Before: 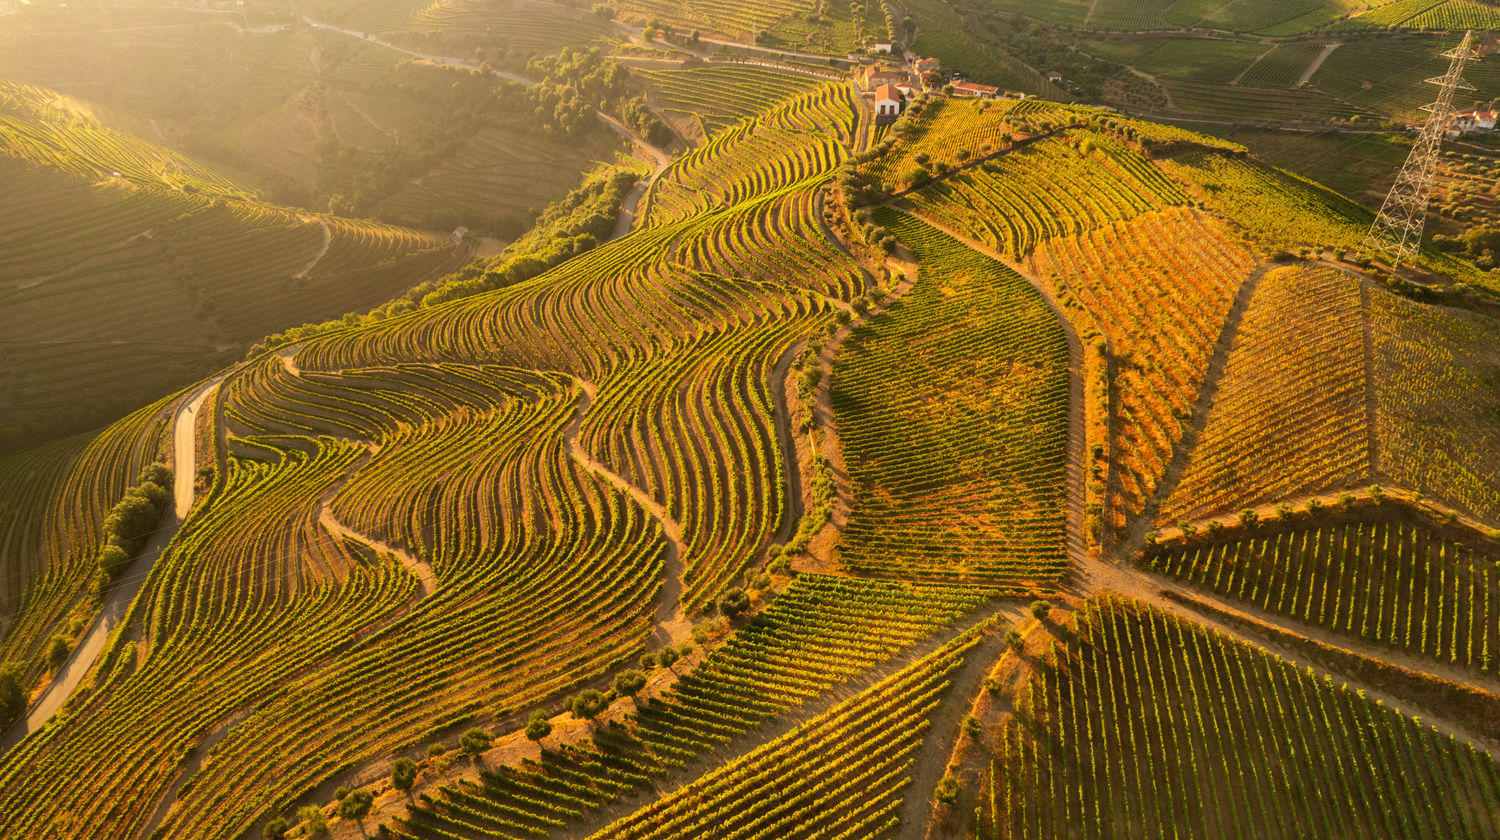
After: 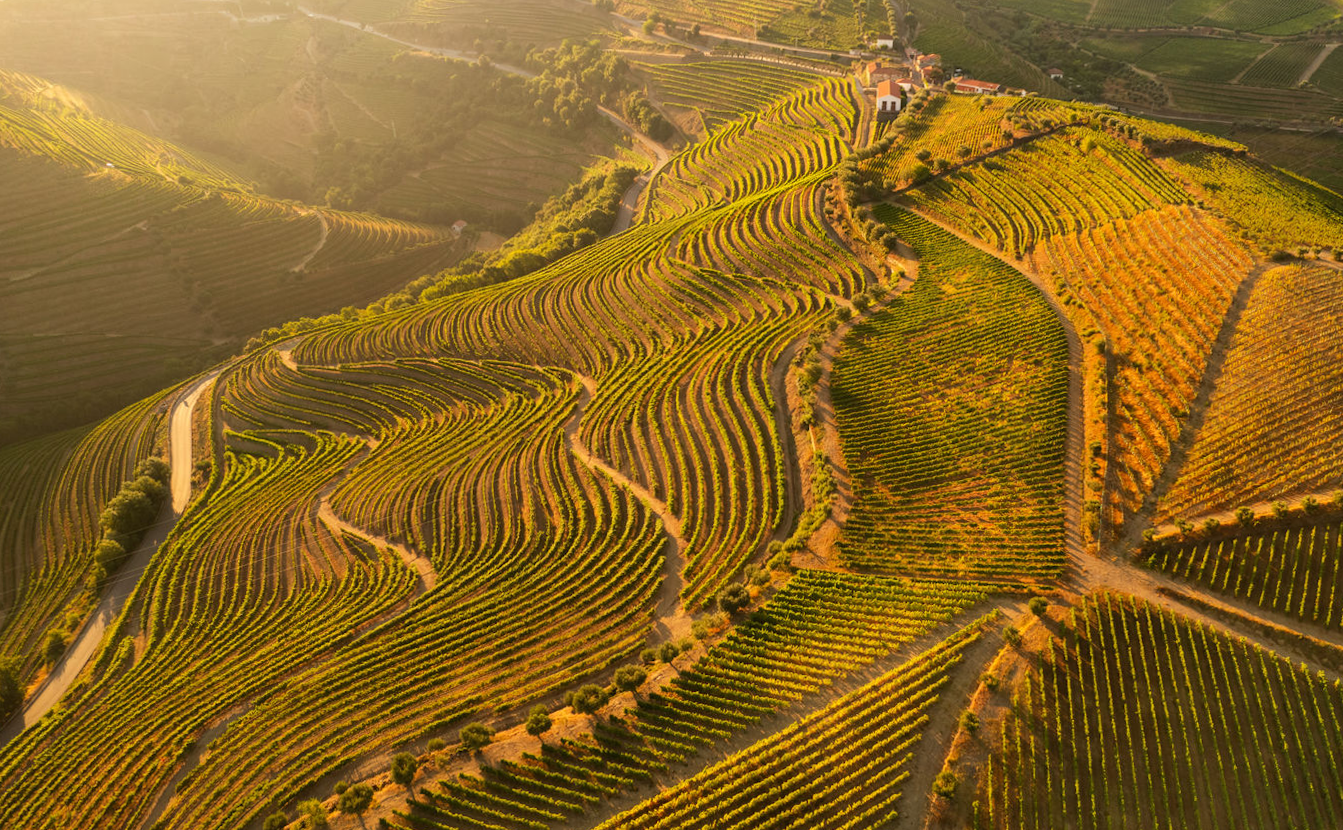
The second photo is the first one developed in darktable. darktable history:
rotate and perspective: rotation 0.174°, lens shift (vertical) 0.013, lens shift (horizontal) 0.019, shear 0.001, automatic cropping original format, crop left 0.007, crop right 0.991, crop top 0.016, crop bottom 0.997
crop: right 9.509%, bottom 0.031%
